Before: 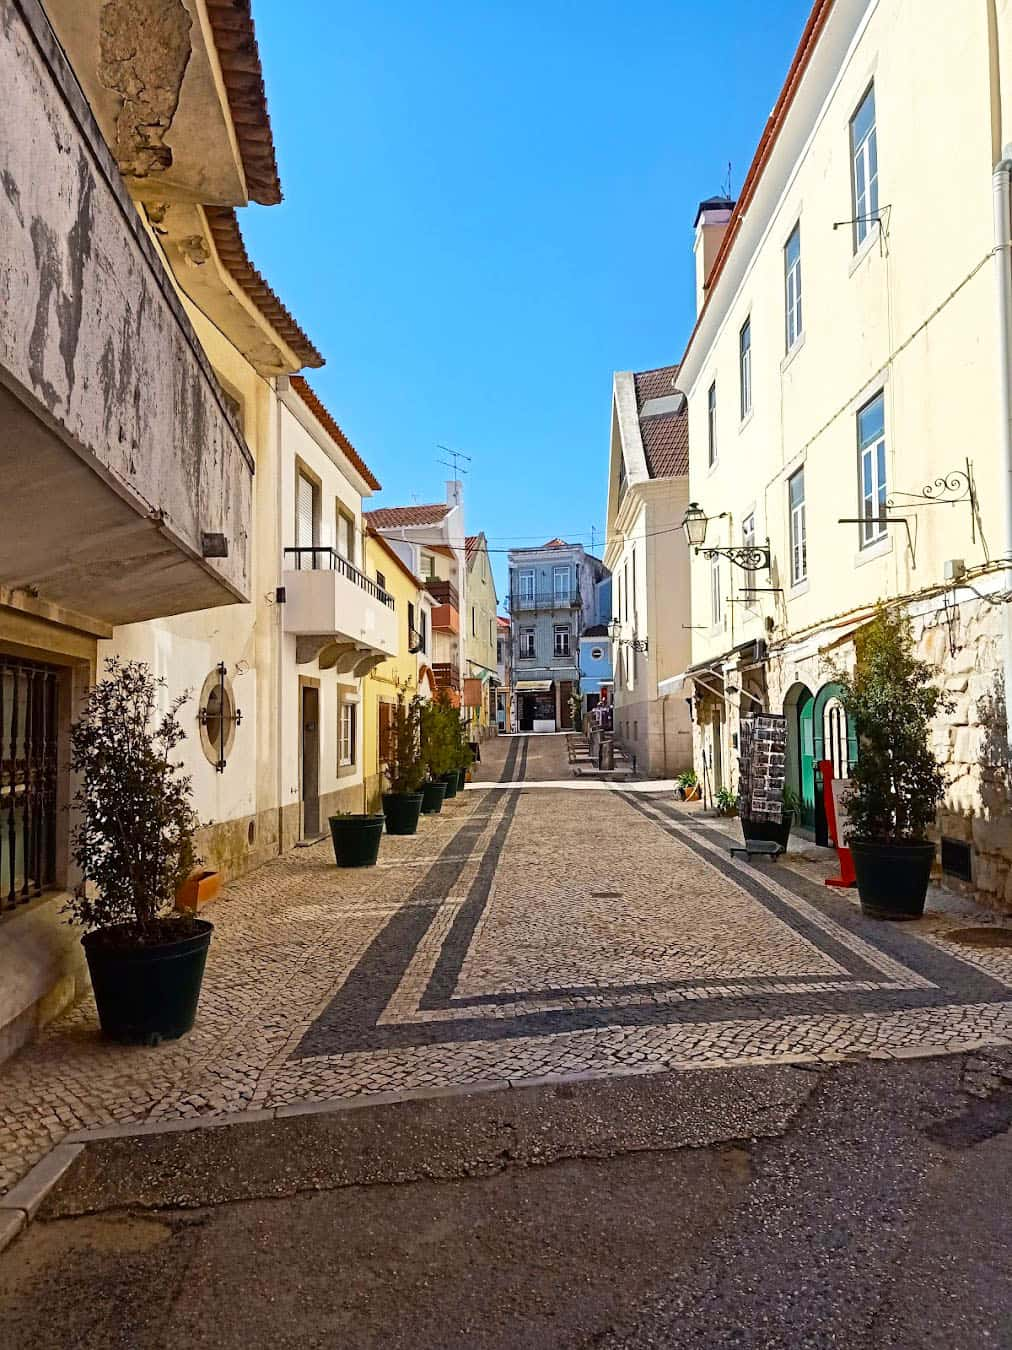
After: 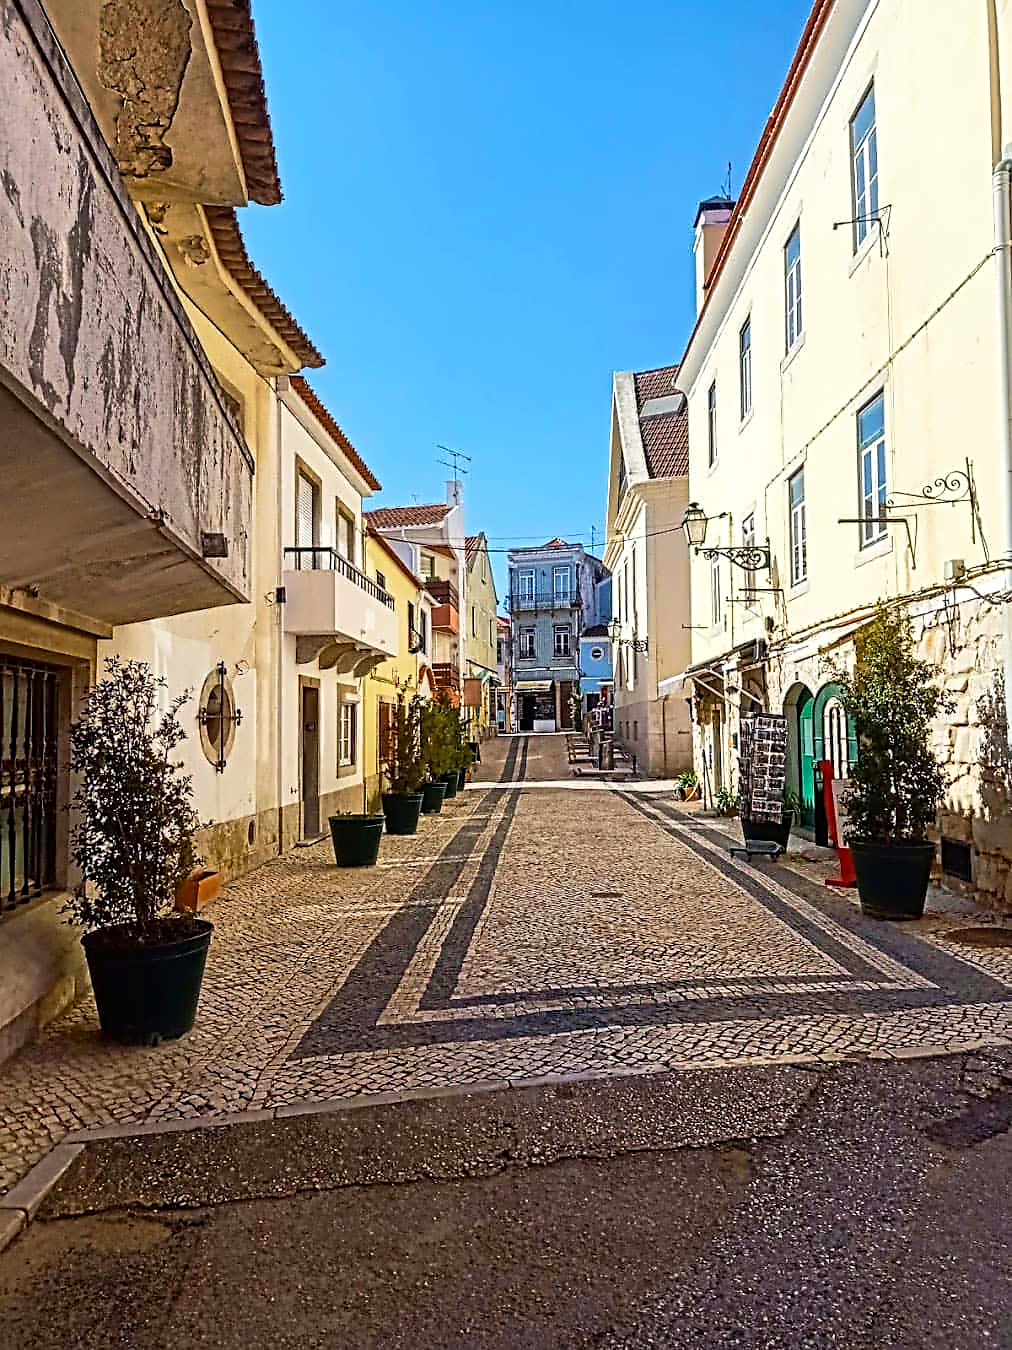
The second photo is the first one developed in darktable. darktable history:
contrast equalizer: y [[0.5, 0.5, 0.5, 0.515, 0.749, 0.84], [0.5 ×6], [0.5 ×6], [0, 0, 0, 0.001, 0.067, 0.262], [0 ×6]]
velvia: on, module defaults
